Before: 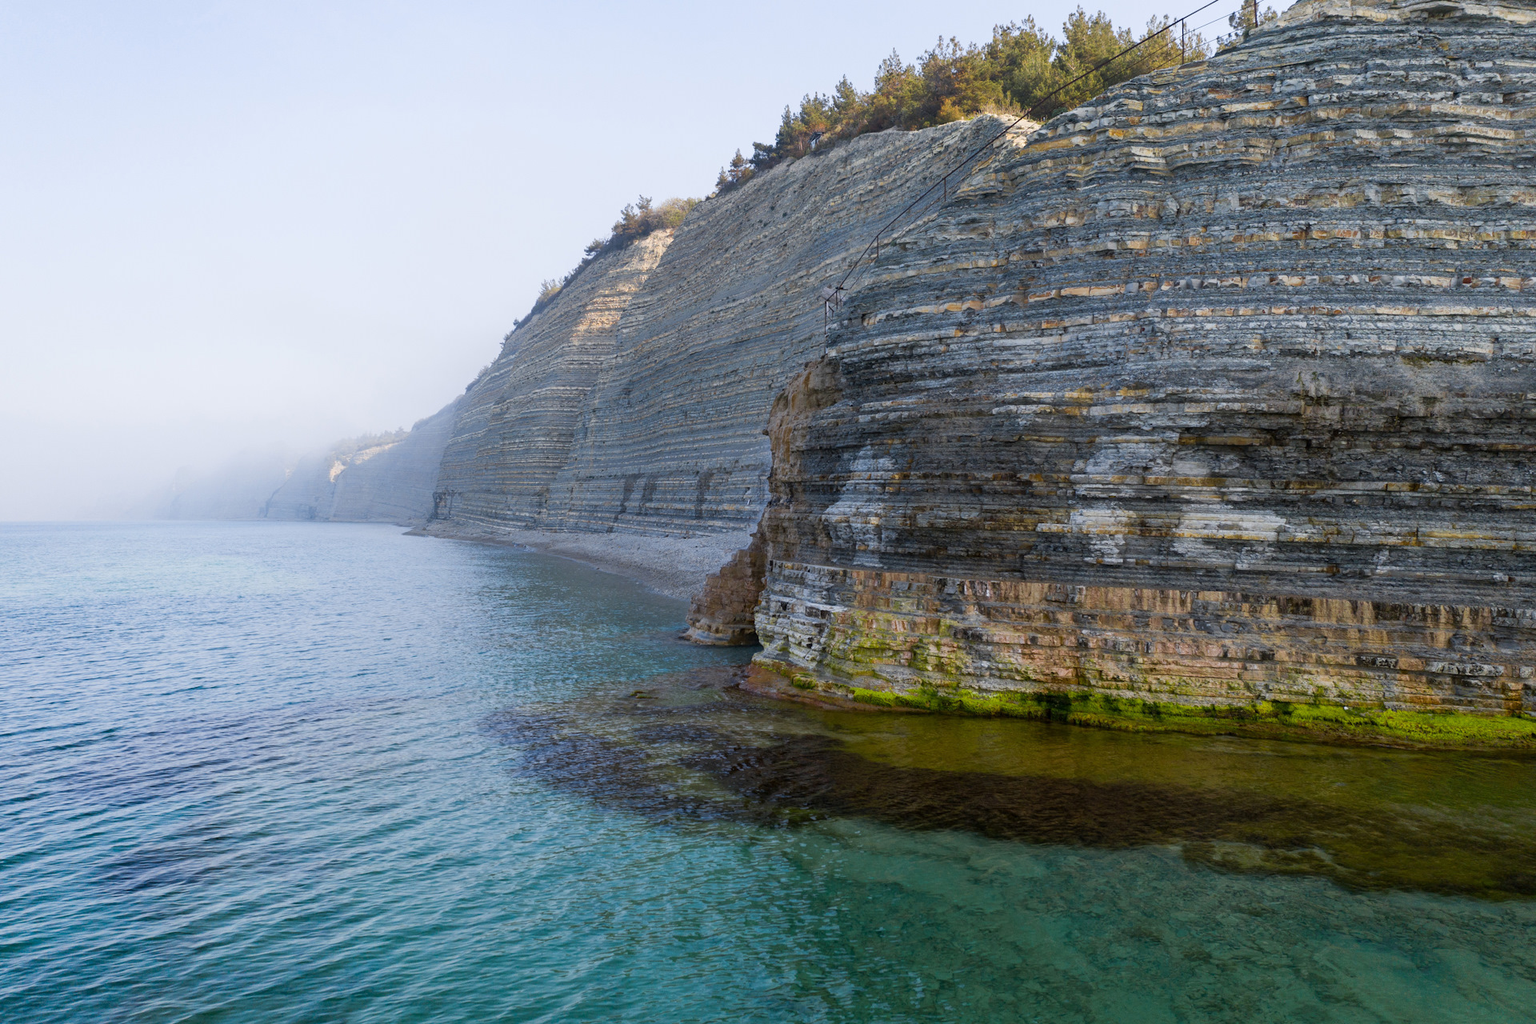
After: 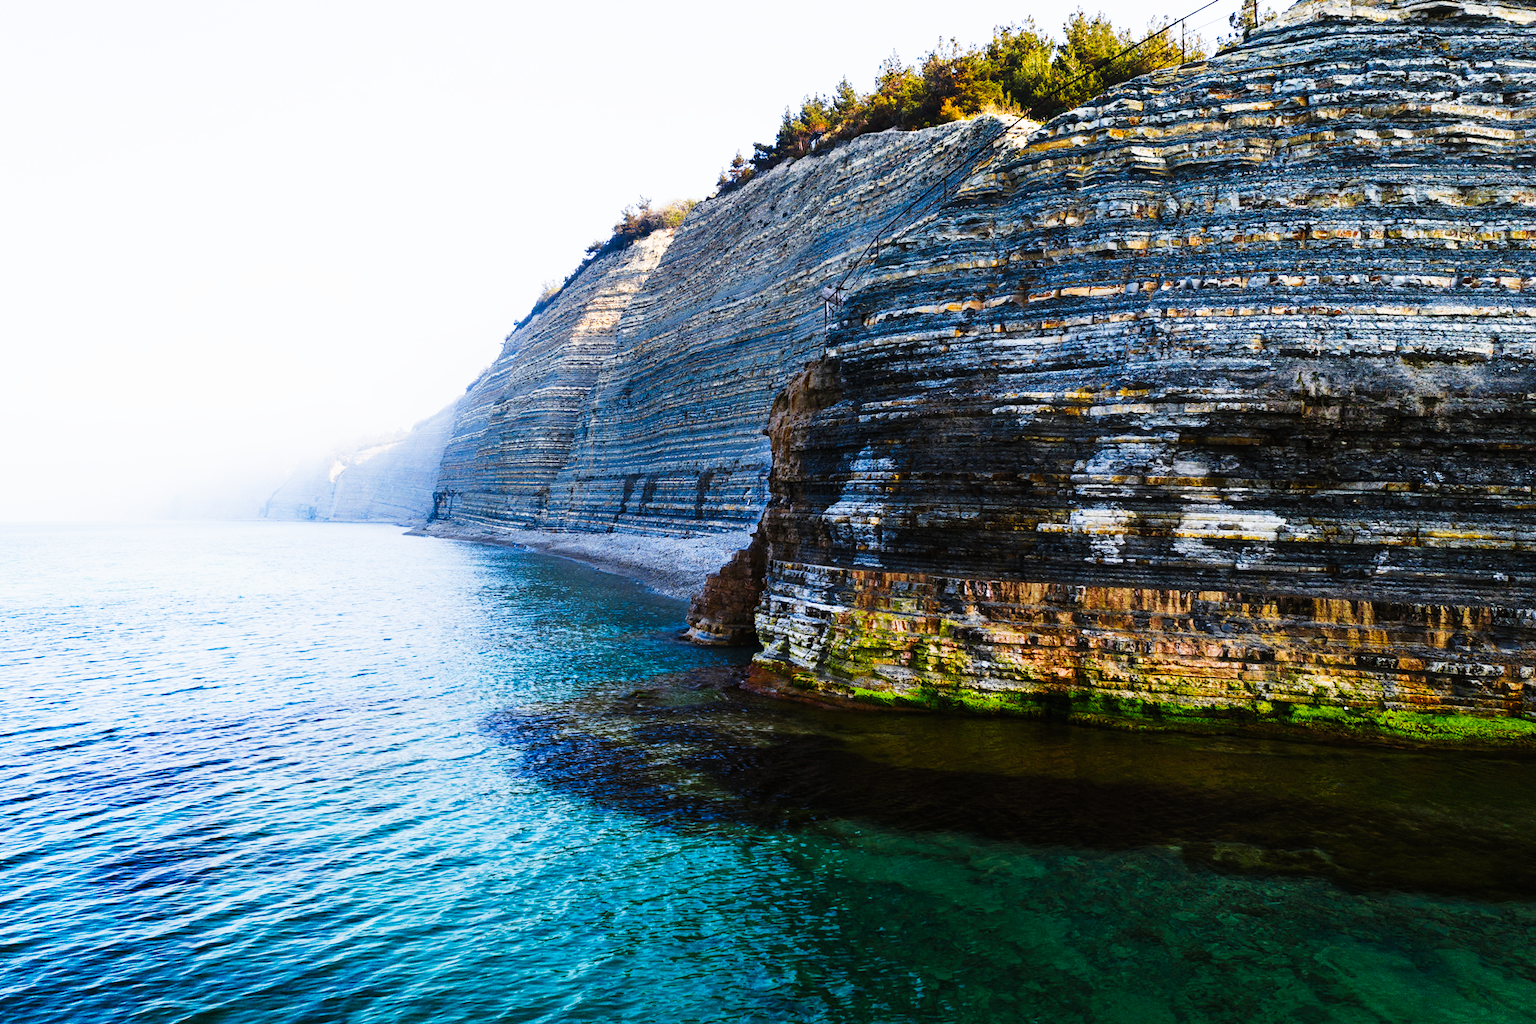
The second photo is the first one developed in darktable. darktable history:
tone curve: curves: ch0 [(0, 0) (0.003, 0.006) (0.011, 0.008) (0.025, 0.011) (0.044, 0.015) (0.069, 0.019) (0.1, 0.023) (0.136, 0.03) (0.177, 0.042) (0.224, 0.065) (0.277, 0.103) (0.335, 0.177) (0.399, 0.294) (0.468, 0.463) (0.543, 0.639) (0.623, 0.805) (0.709, 0.909) (0.801, 0.967) (0.898, 0.989) (1, 1)], preserve colors none
